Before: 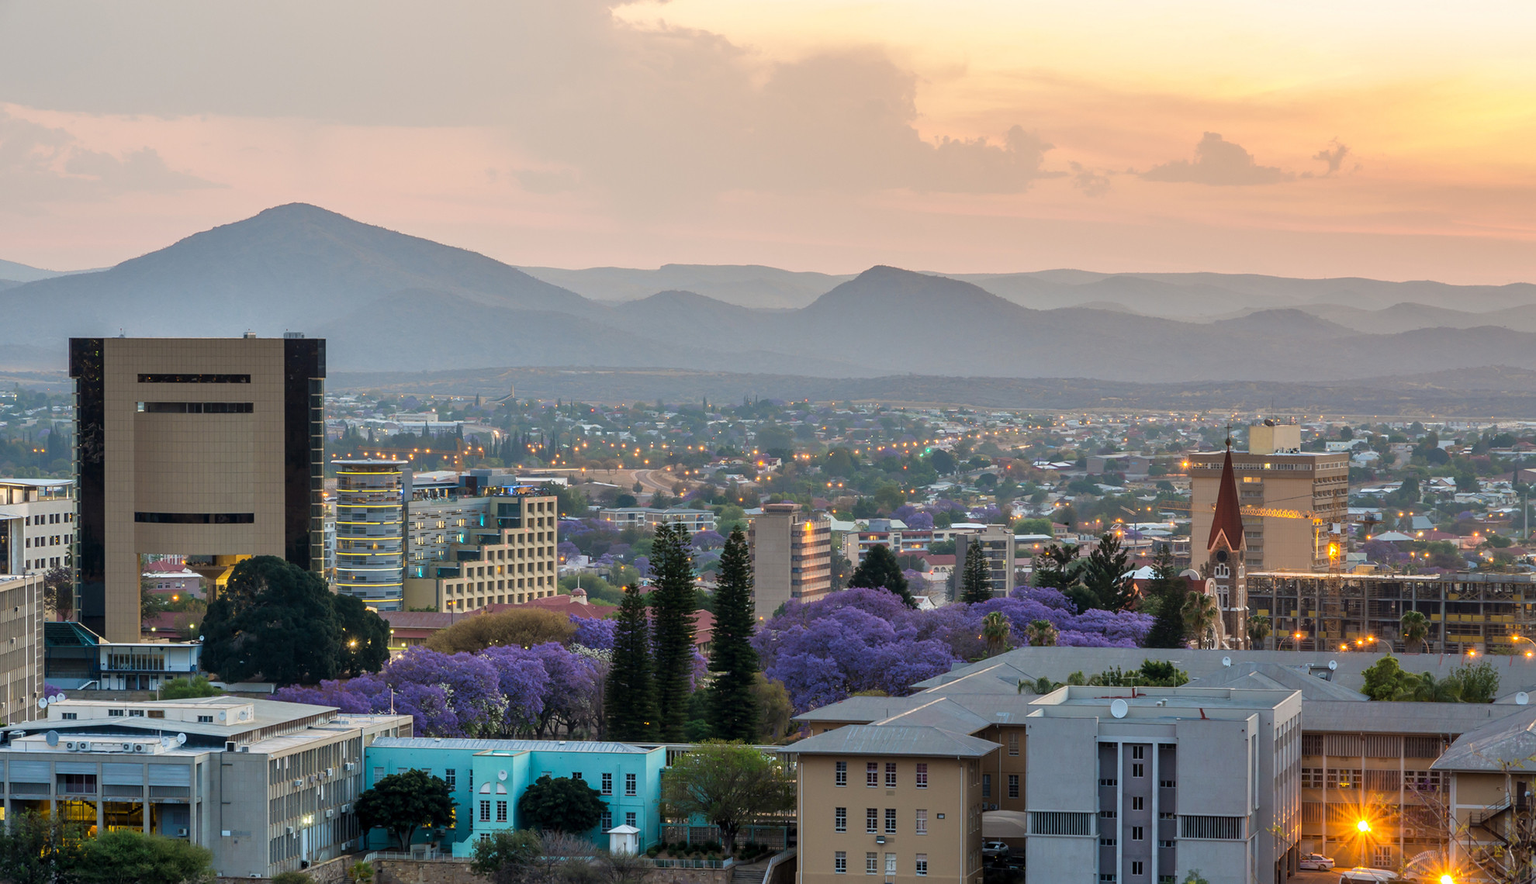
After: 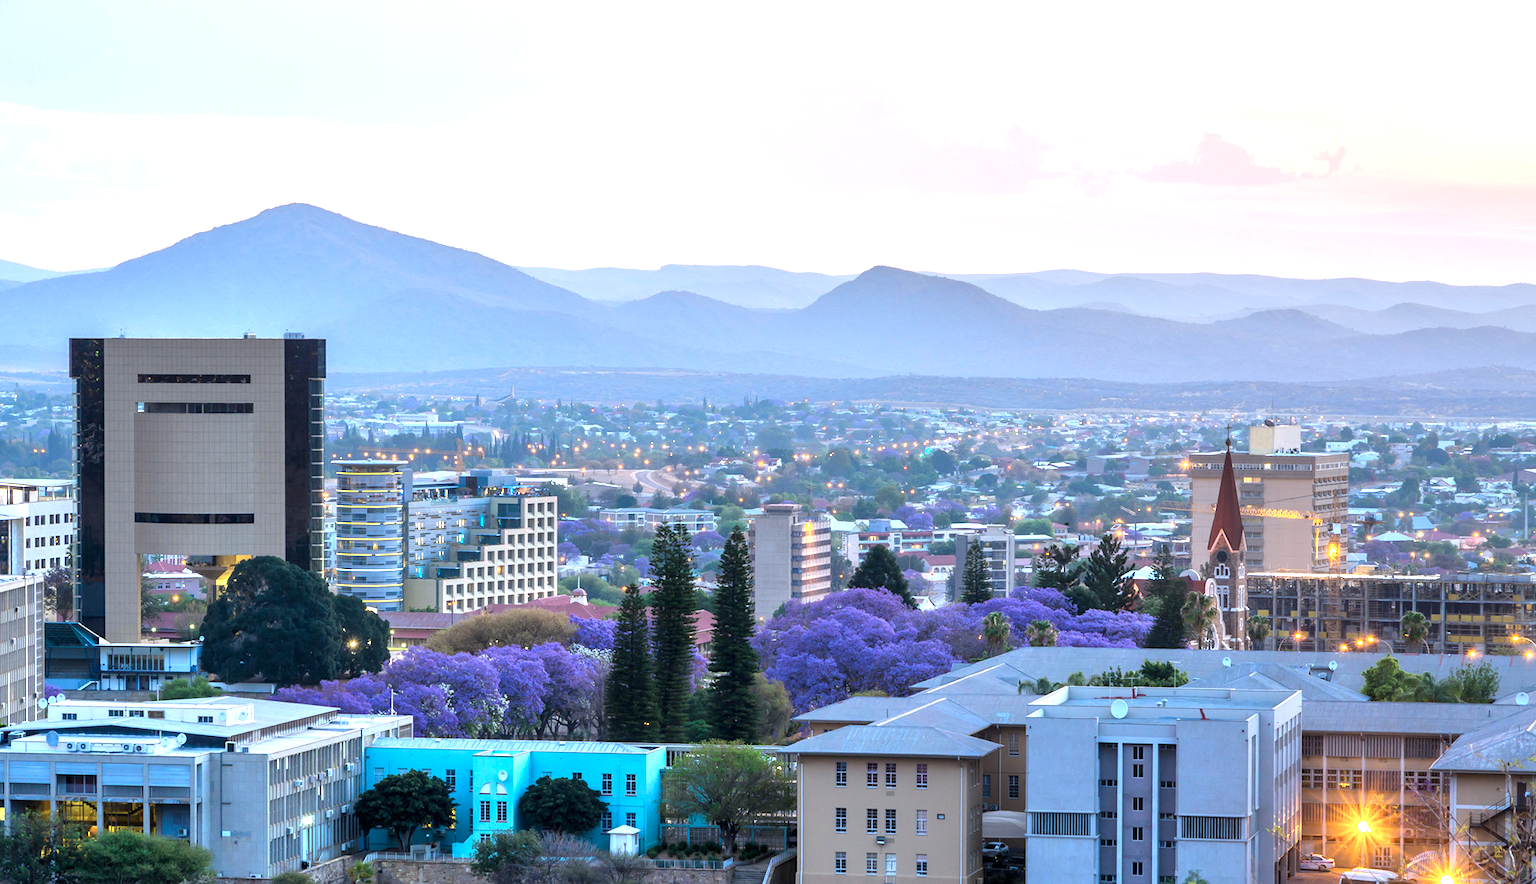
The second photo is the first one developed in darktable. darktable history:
exposure: black level correction 0, exposure 1 EV, compensate highlight preservation false
color calibration: illuminant custom, x 0.39, y 0.392, temperature 3856.94 K
